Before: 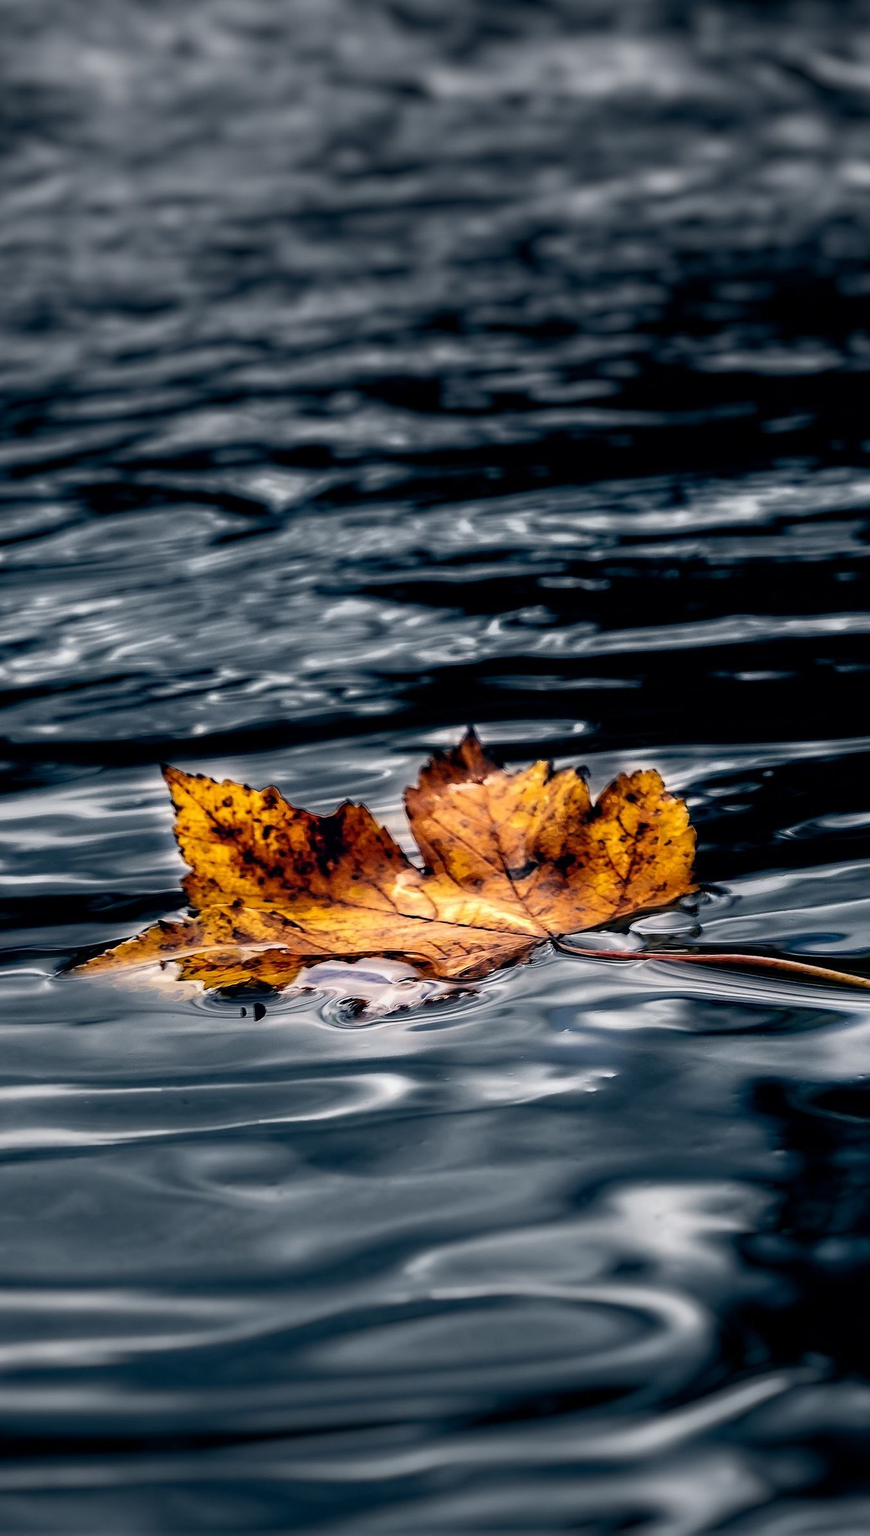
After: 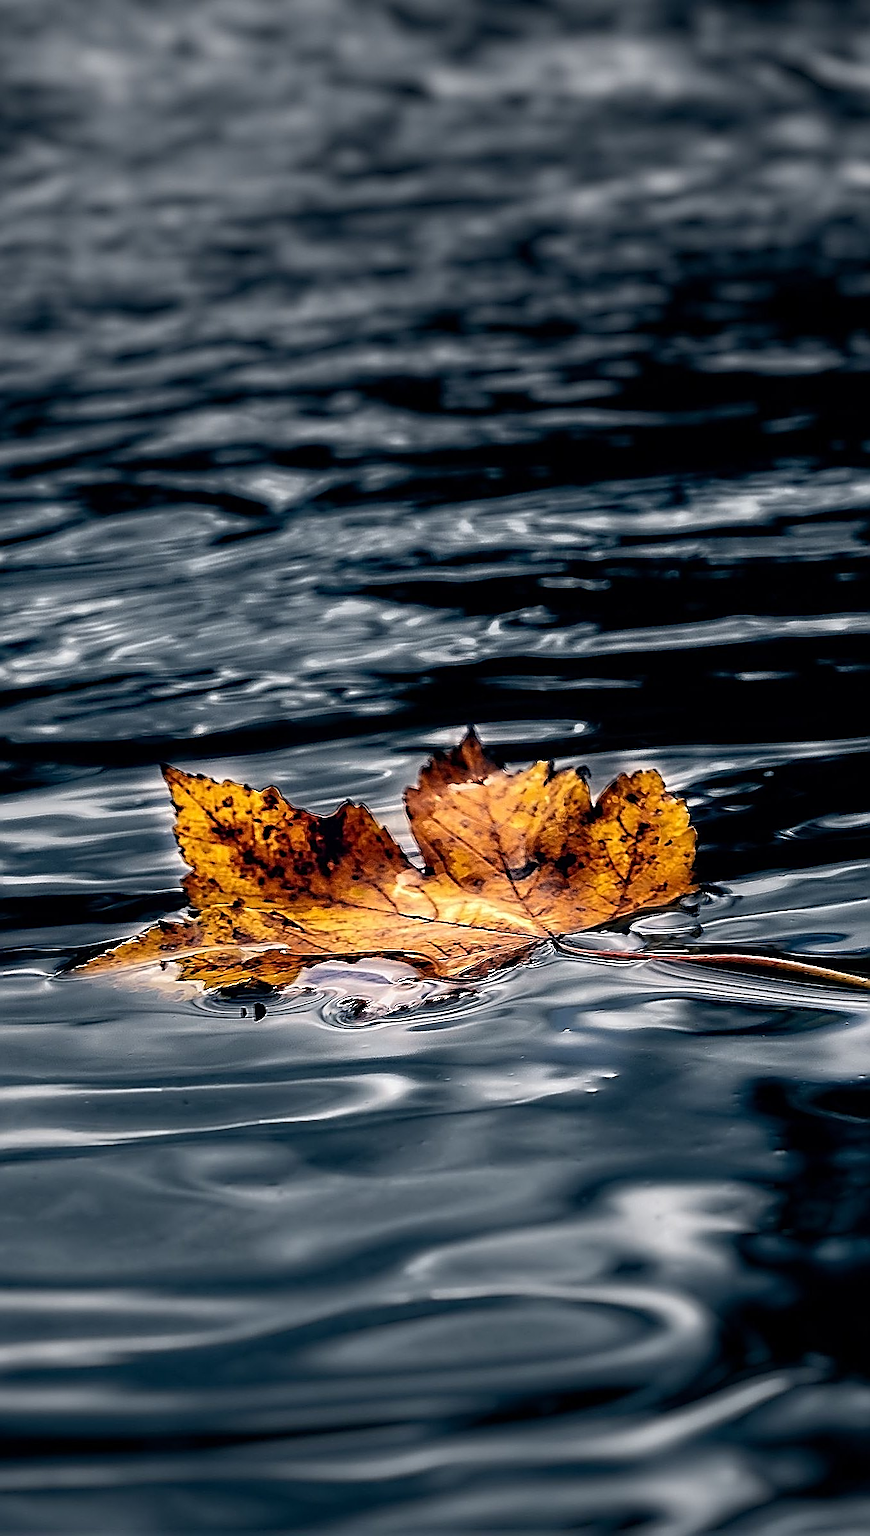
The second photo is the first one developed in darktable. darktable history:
sharpen: amount 1.844
